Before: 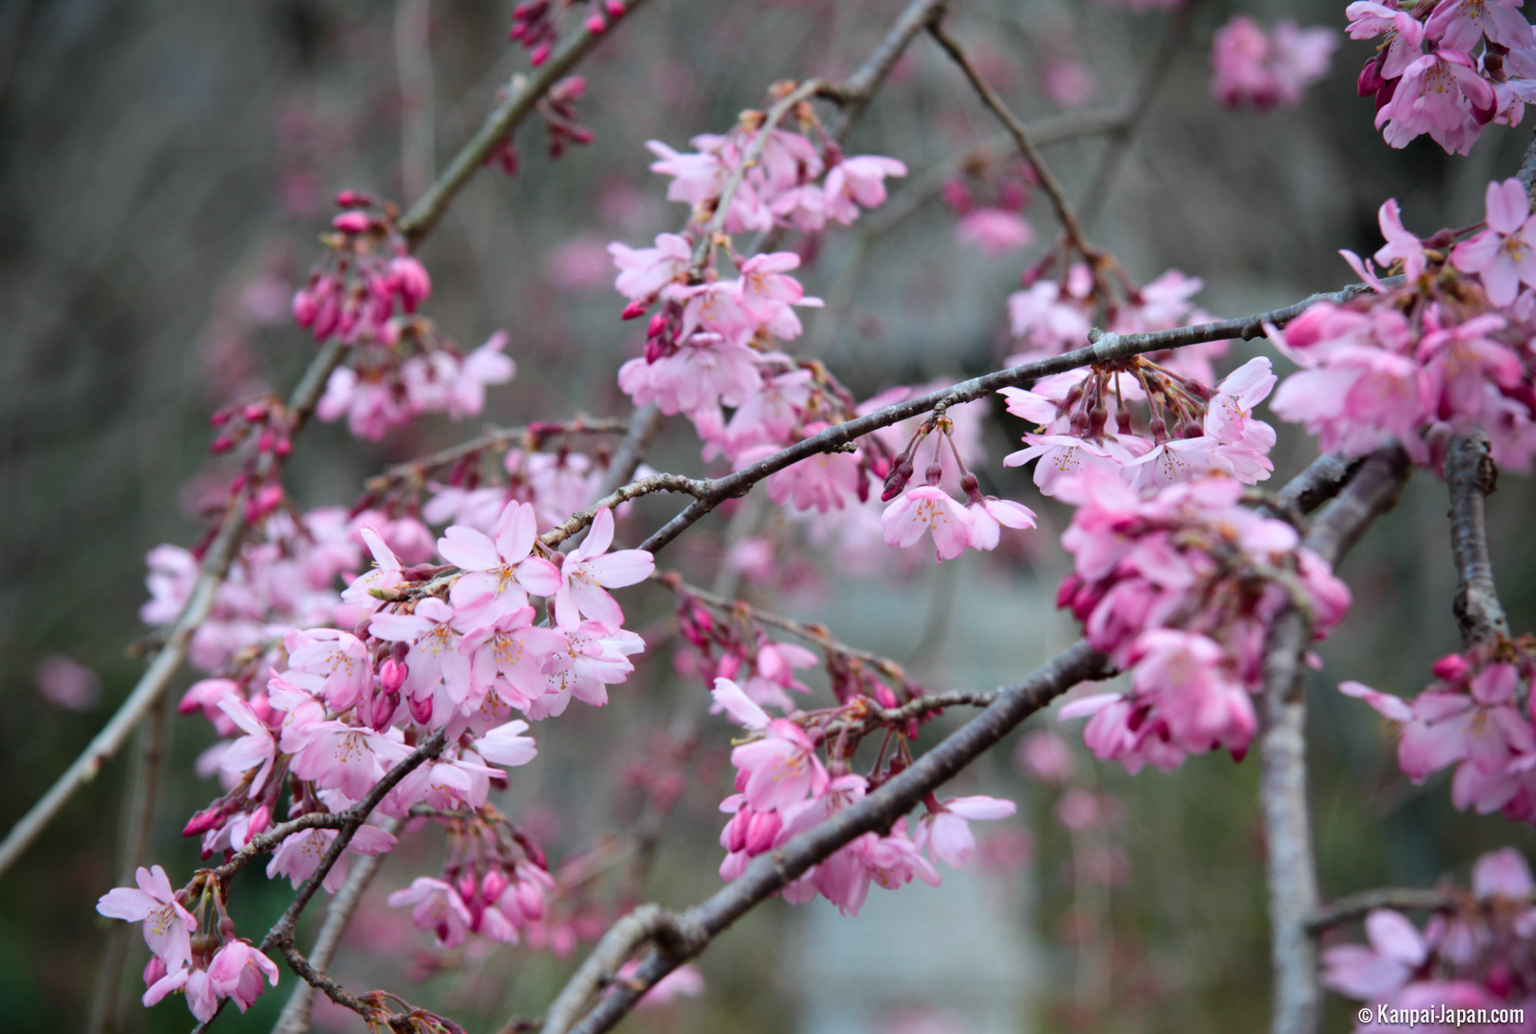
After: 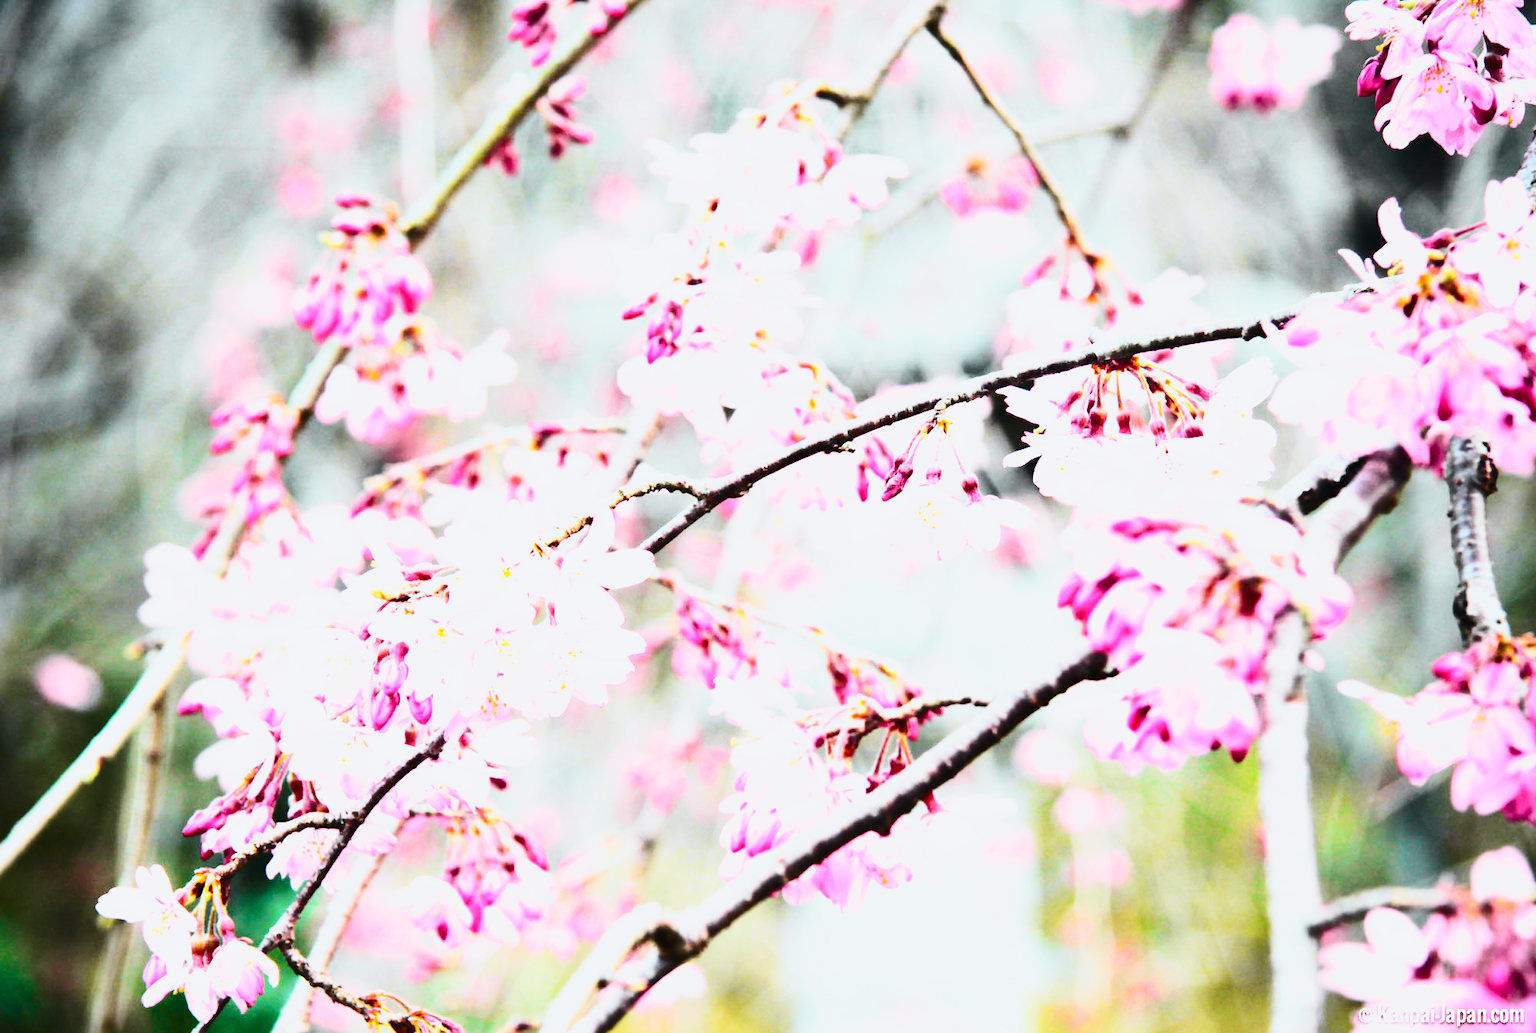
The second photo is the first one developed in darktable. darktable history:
exposure: black level correction -0.005, exposure 1 EV, compensate highlight preservation false
tone curve: curves: ch0 [(0, 0) (0.11, 0.081) (0.256, 0.259) (0.398, 0.475) (0.498, 0.611) (0.65, 0.757) (0.835, 0.883) (1, 0.961)]; ch1 [(0, 0) (0.346, 0.307) (0.408, 0.369) (0.453, 0.457) (0.482, 0.479) (0.502, 0.498) (0.521, 0.51) (0.553, 0.554) (0.618, 0.65) (0.693, 0.727) (1, 1)]; ch2 [(0, 0) (0.358, 0.362) (0.434, 0.46) (0.485, 0.494) (0.5, 0.494) (0.511, 0.508) (0.537, 0.55) (0.579, 0.599) (0.621, 0.693) (1, 1)], color space Lab, independent channels, preserve colors none
base curve: curves: ch0 [(0, 0) (0.007, 0.004) (0.027, 0.03) (0.046, 0.07) (0.207, 0.54) (0.442, 0.872) (0.673, 0.972) (1, 1)], preserve colors none
contrast brightness saturation: contrast 0.24, brightness 0.09
color balance rgb: perceptual brilliance grading › highlights 14.29%, perceptual brilliance grading › mid-tones -5.92%, perceptual brilliance grading › shadows -26.83%, global vibrance 31.18%
